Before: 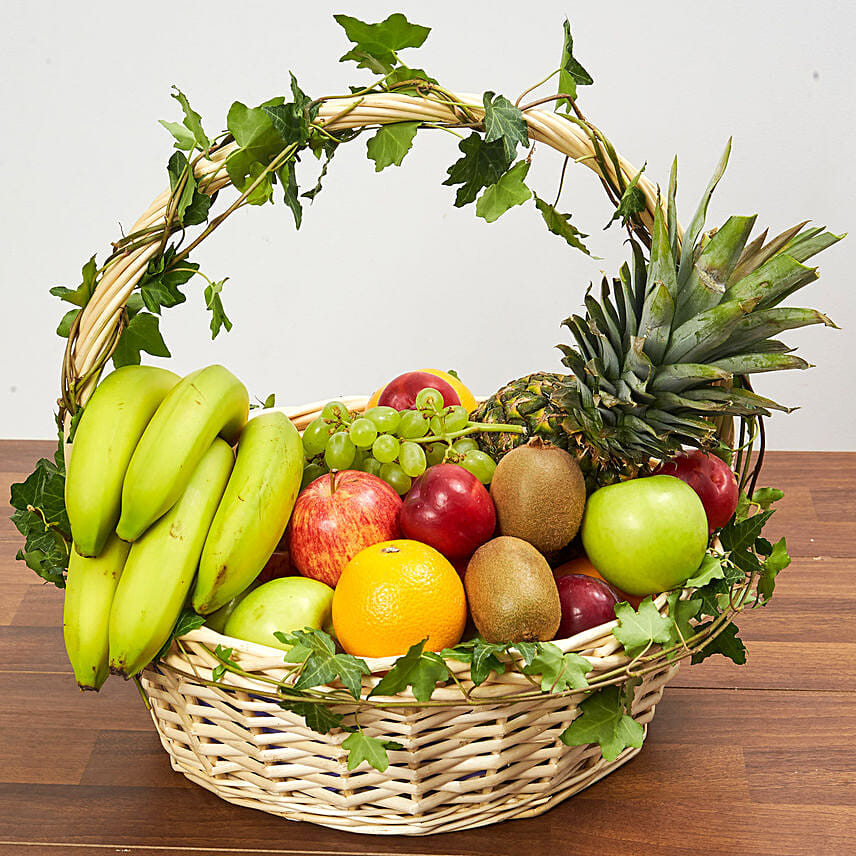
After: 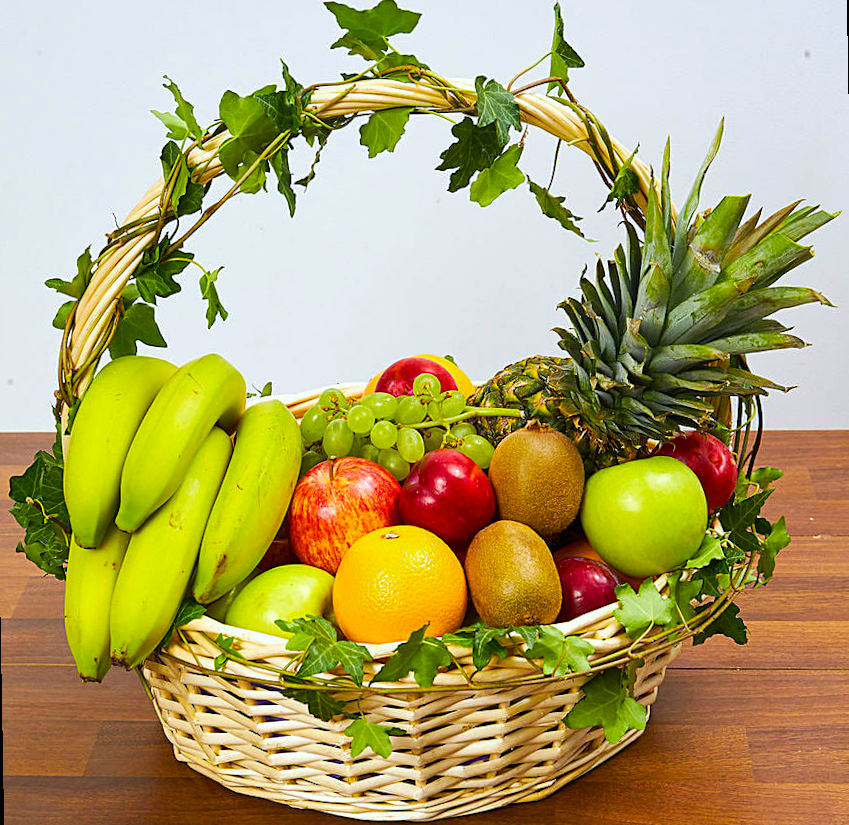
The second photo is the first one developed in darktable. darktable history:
color calibration: x 0.355, y 0.367, temperature 4700.38 K
color balance rgb: linear chroma grading › global chroma 15%, perceptual saturation grading › global saturation 30%
rotate and perspective: rotation -1°, crop left 0.011, crop right 0.989, crop top 0.025, crop bottom 0.975
